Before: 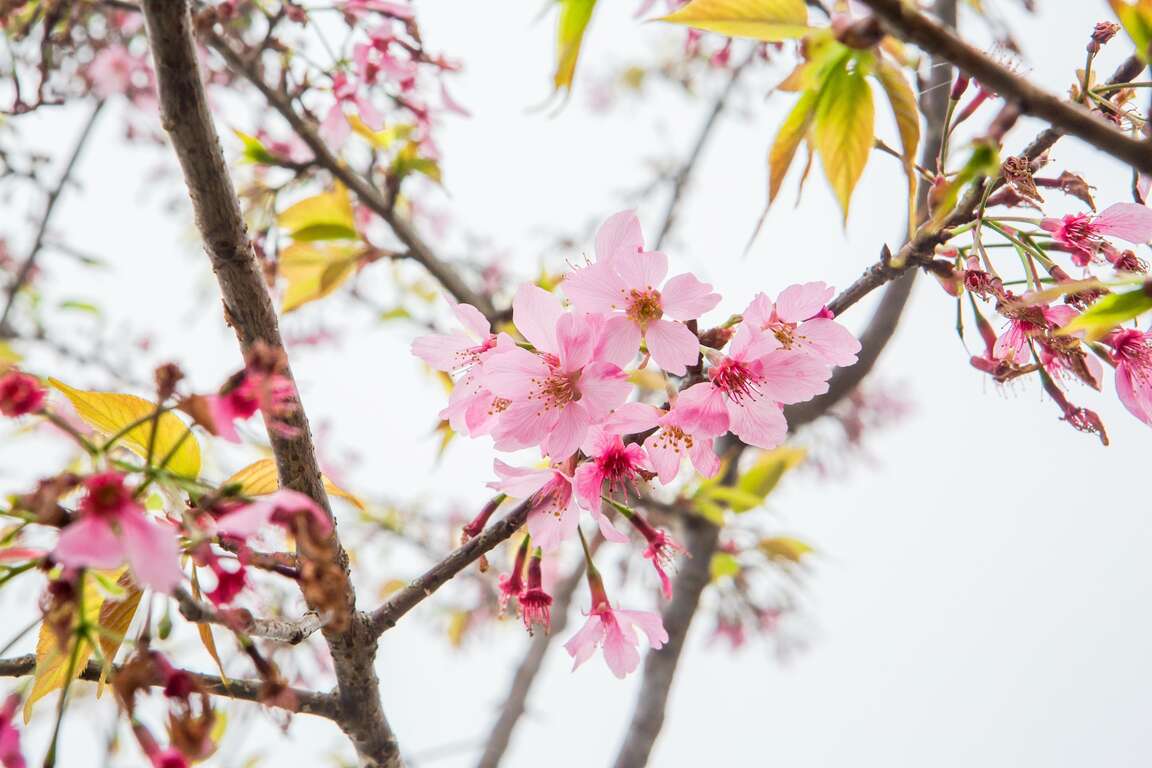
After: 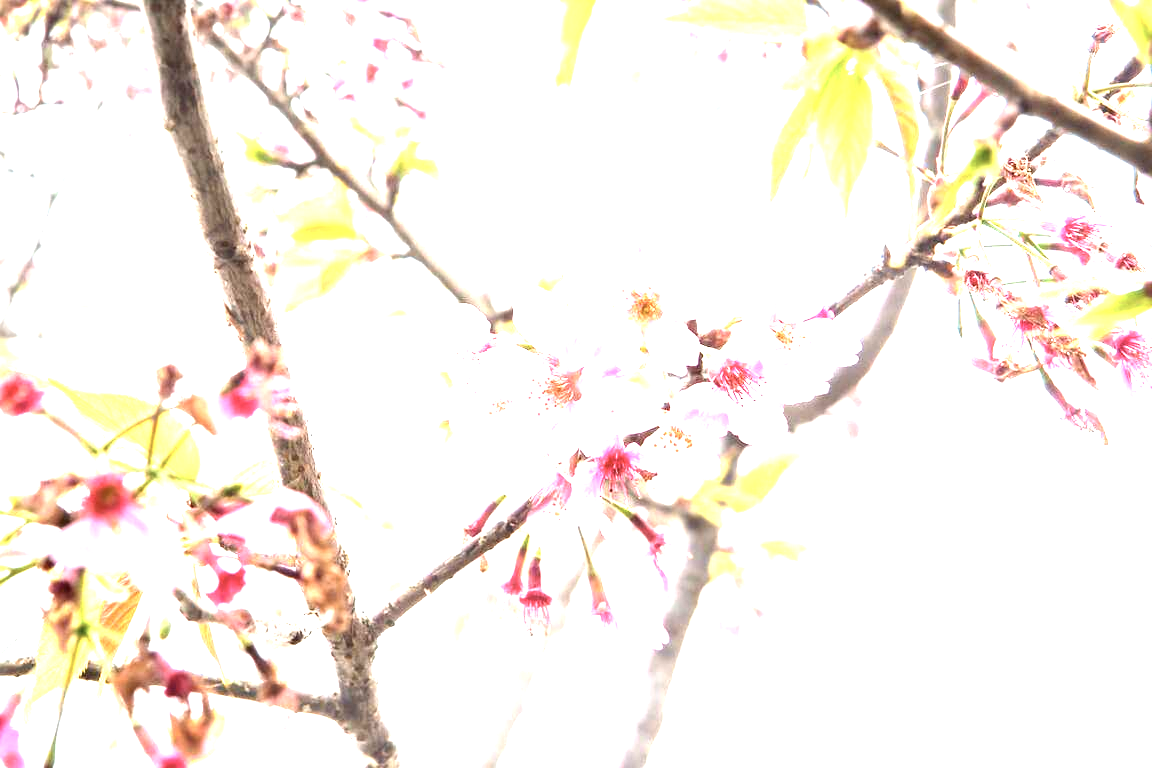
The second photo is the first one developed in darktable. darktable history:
exposure: exposure 2.205 EV, compensate exposure bias true, compensate highlight preservation false
contrast brightness saturation: contrast 0.061, brightness -0.012, saturation -0.217
